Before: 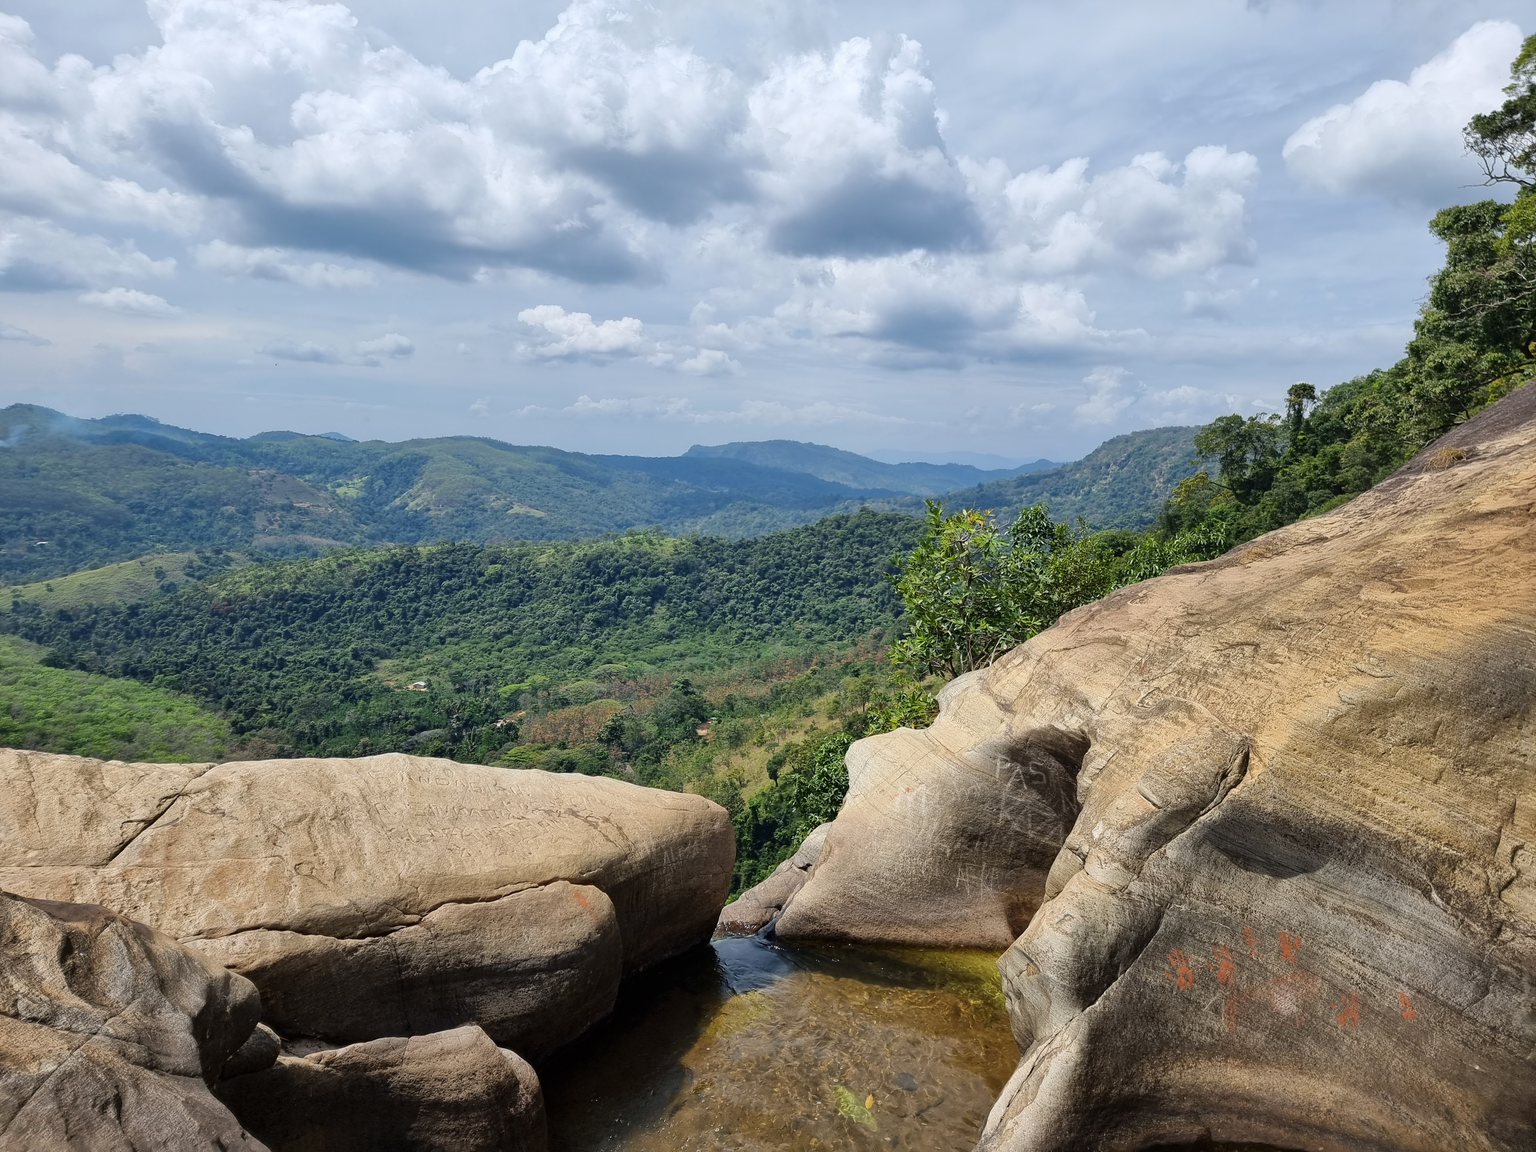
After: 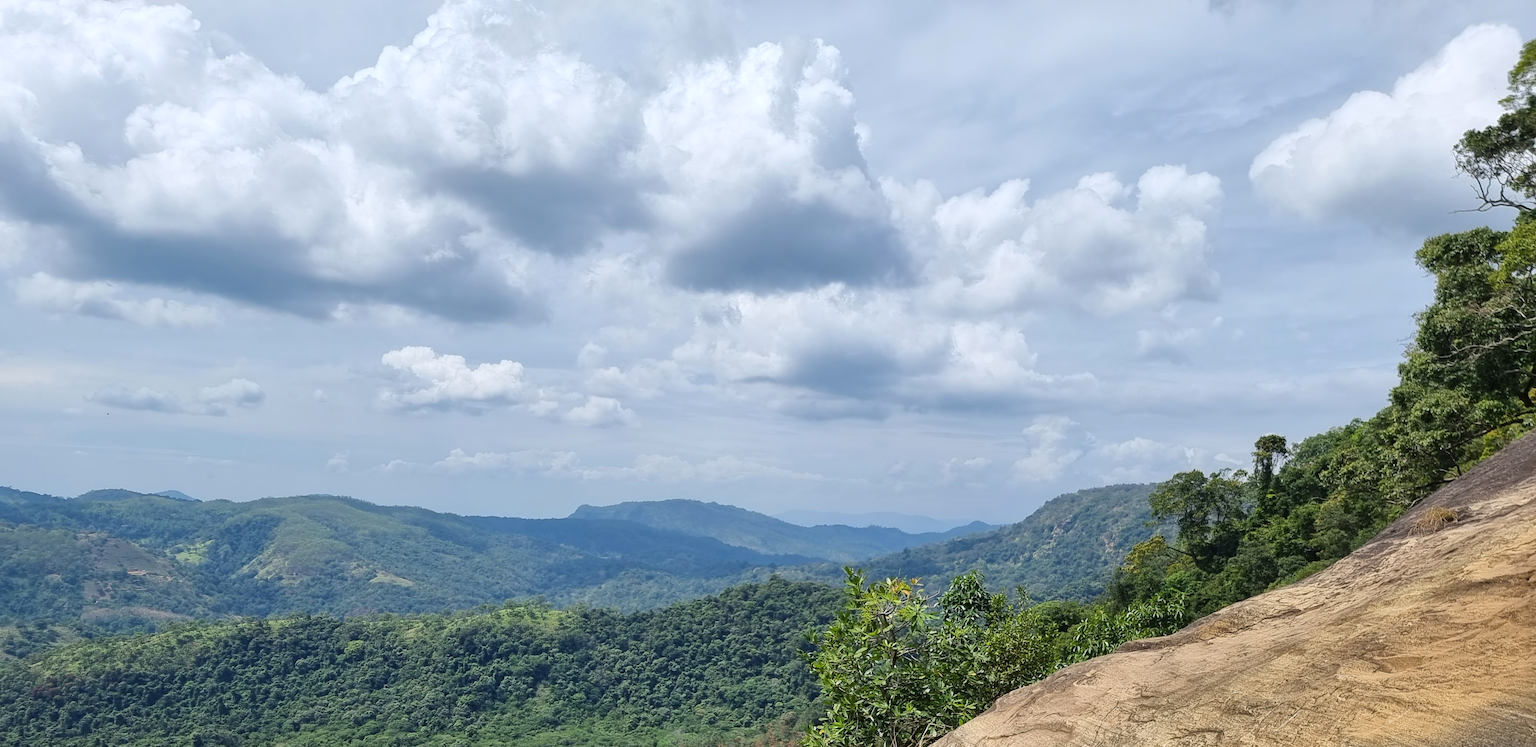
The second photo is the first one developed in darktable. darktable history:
crop and rotate: left 11.812%, bottom 42.776%
exposure: exposure 0.081 EV, compensate highlight preservation false
